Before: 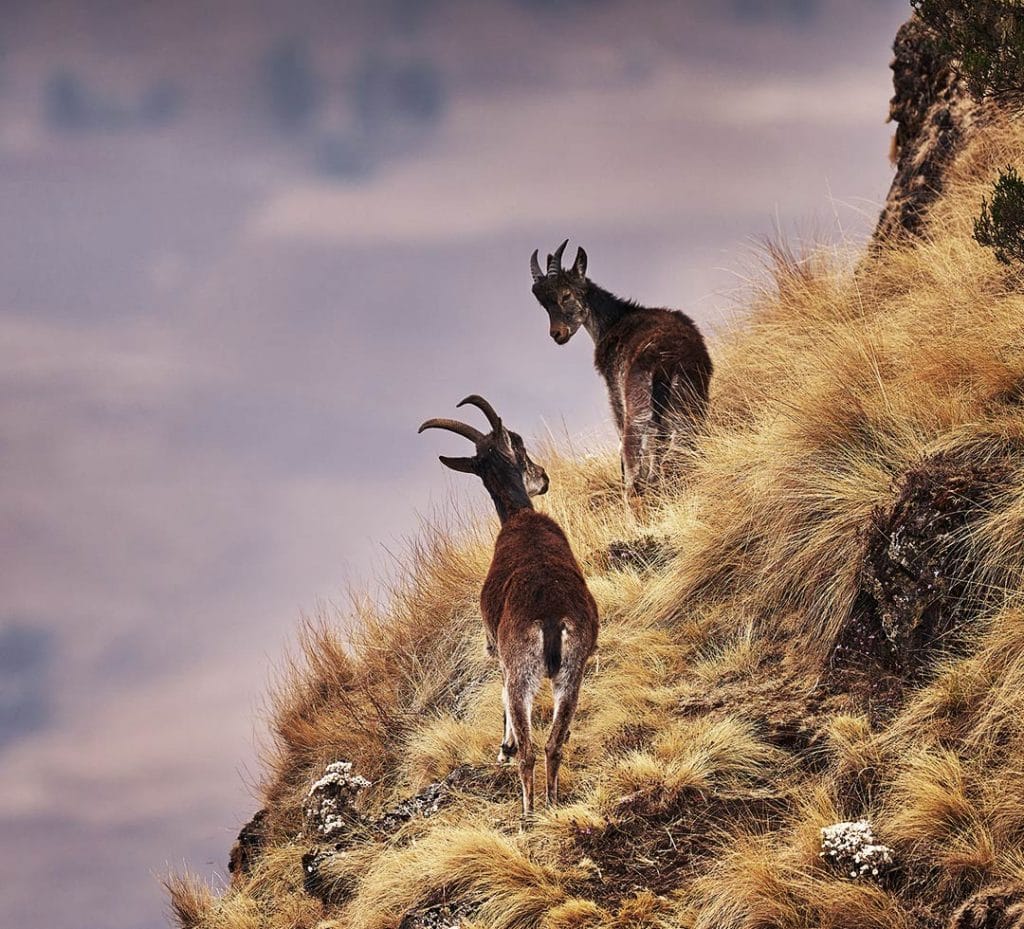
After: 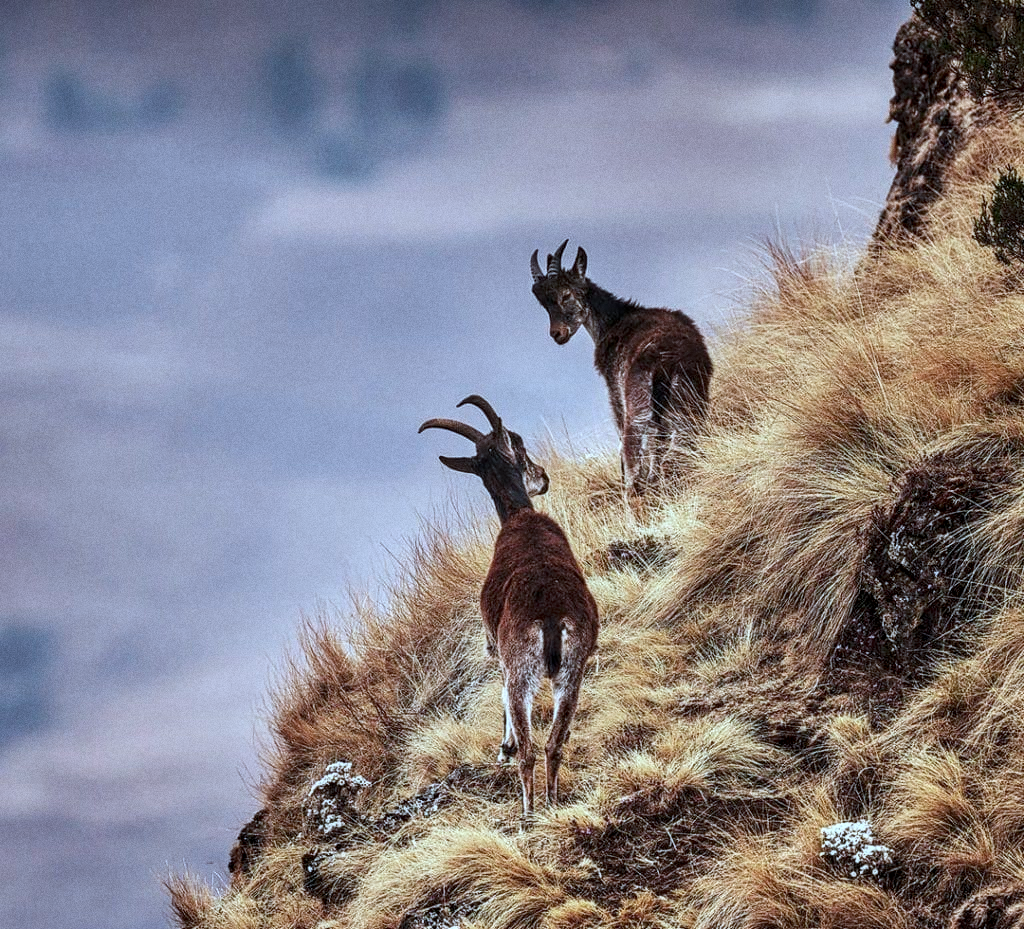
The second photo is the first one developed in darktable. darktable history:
contrast brightness saturation: contrast 0.08, saturation 0.02
grain: coarseness 0.09 ISO
local contrast: detail 130%
color correction: highlights a* -9.35, highlights b* -23.15
